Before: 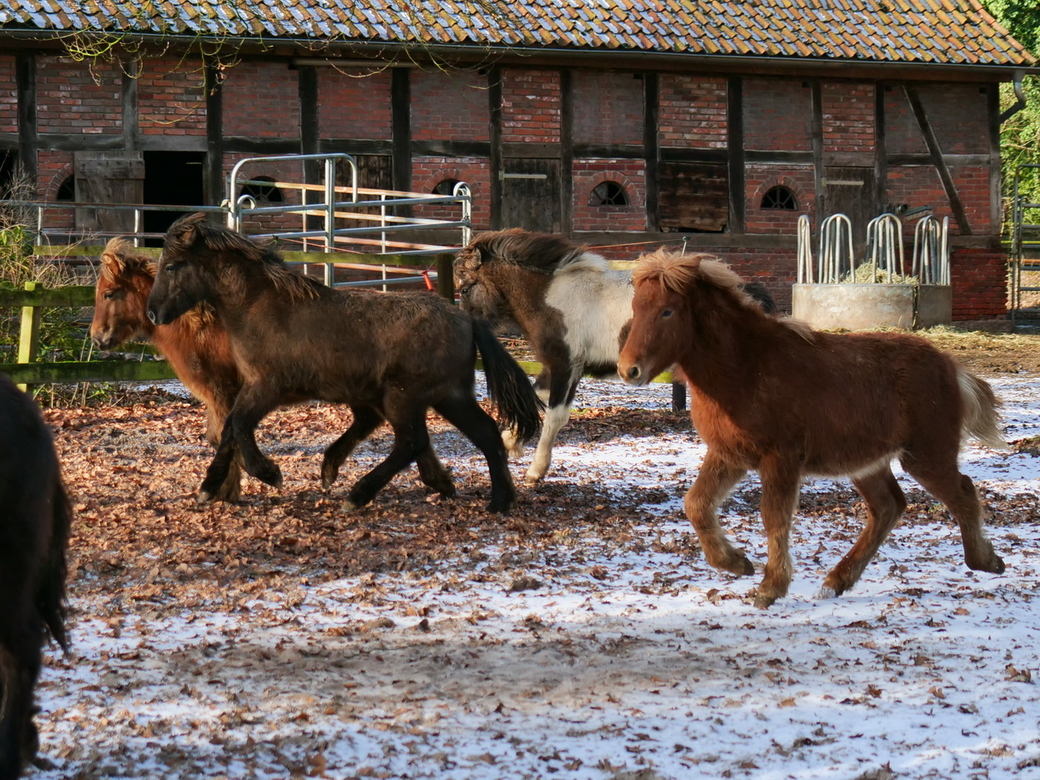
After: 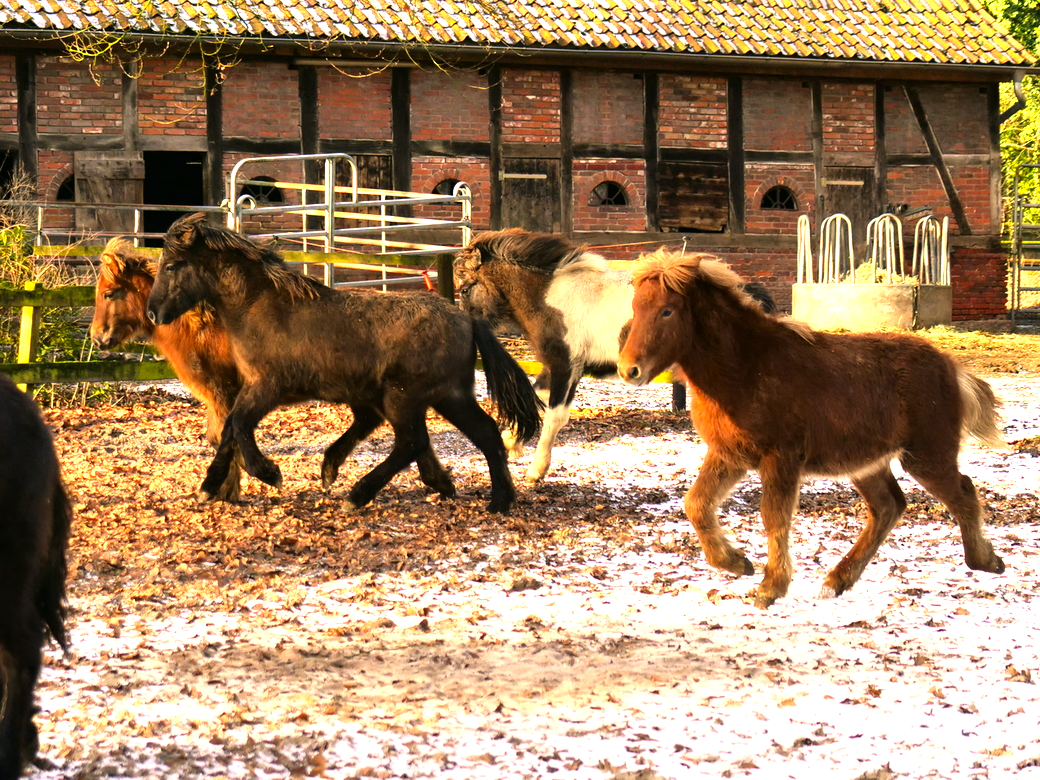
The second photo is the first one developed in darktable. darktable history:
color correction: highlights a* 15.02, highlights b* 30.81
exposure: black level correction 0, exposure 0.691 EV, compensate highlight preservation false
tone equalizer: -8 EV -0.726 EV, -7 EV -0.668 EV, -6 EV -0.568 EV, -5 EV -0.373 EV, -3 EV 0.383 EV, -2 EV 0.6 EV, -1 EV 0.685 EV, +0 EV 0.776 EV
